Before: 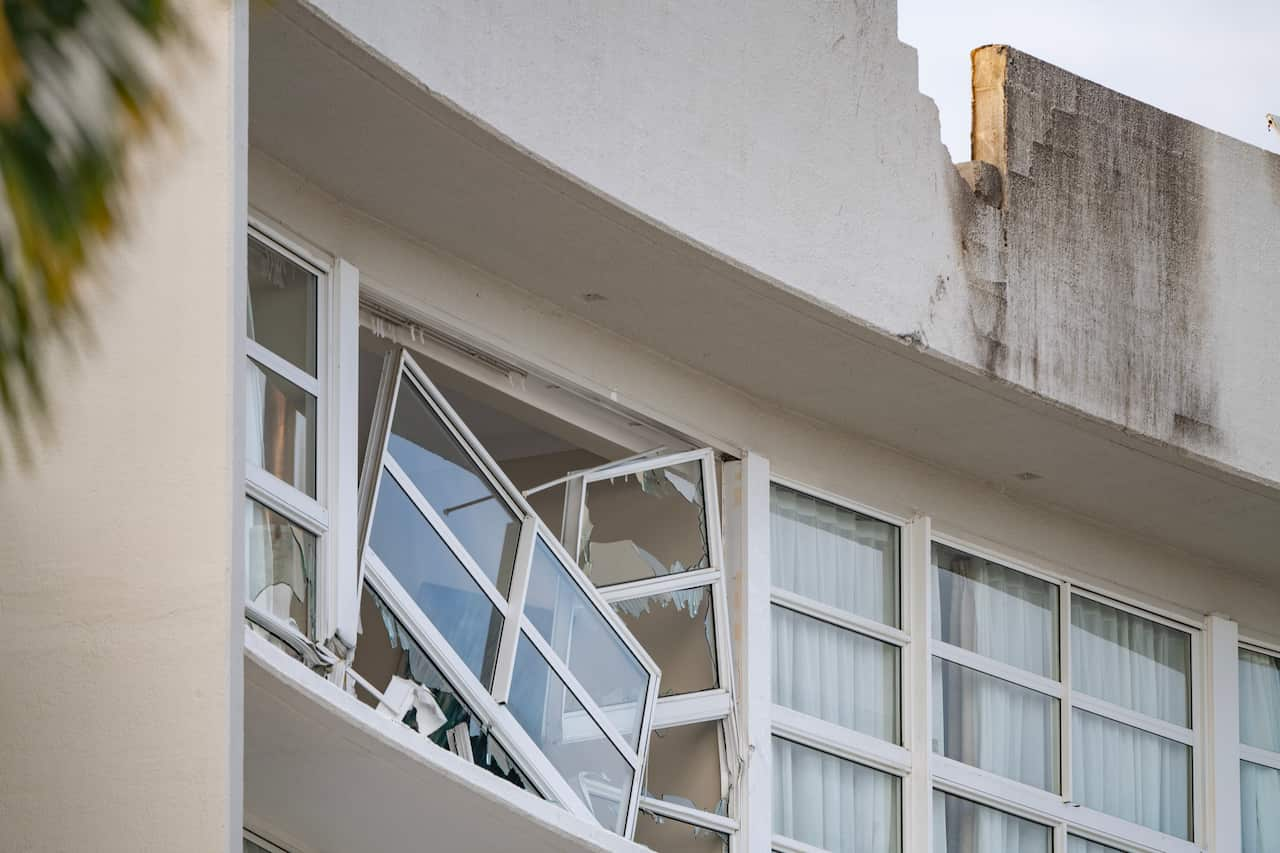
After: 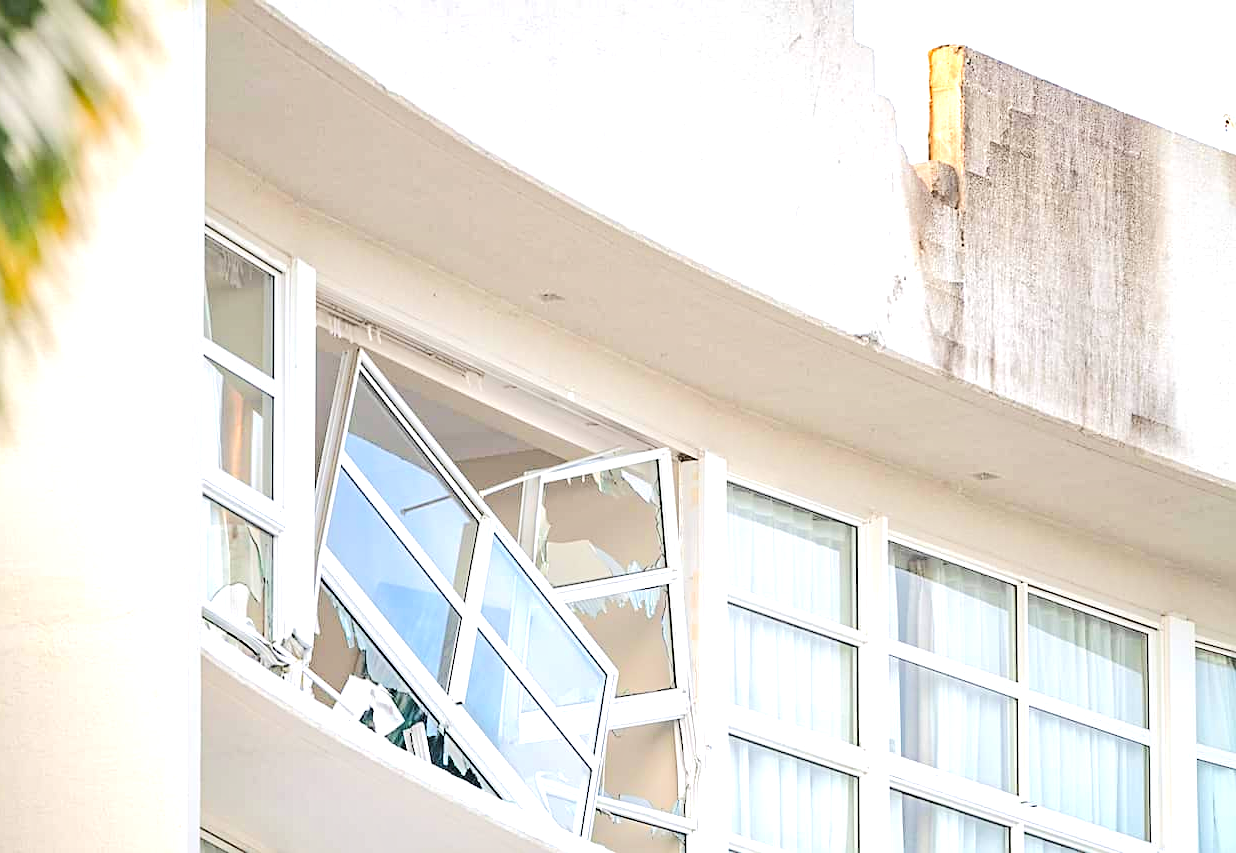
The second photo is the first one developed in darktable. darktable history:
exposure: black level correction 0, exposure 1.103 EV, compensate exposure bias true, compensate highlight preservation false
sharpen: on, module defaults
crop and rotate: left 3.437%
tone equalizer: -7 EV 0.141 EV, -6 EV 0.578 EV, -5 EV 1.12 EV, -4 EV 1.33 EV, -3 EV 1.16 EV, -2 EV 0.6 EV, -1 EV 0.158 EV, edges refinement/feathering 500, mask exposure compensation -1.57 EV, preserve details guided filter
